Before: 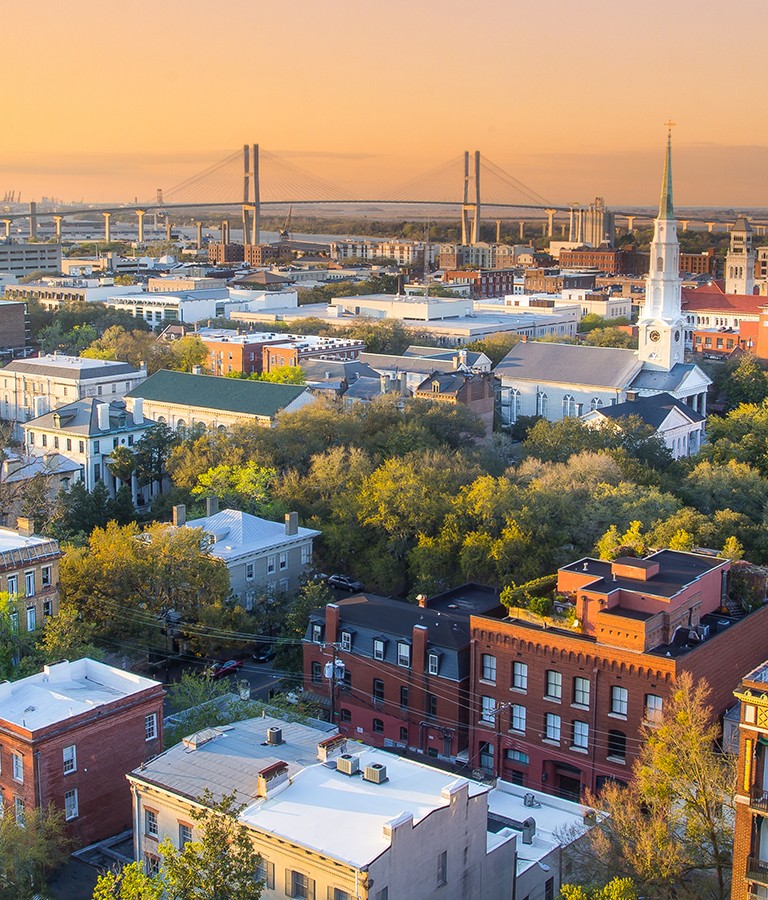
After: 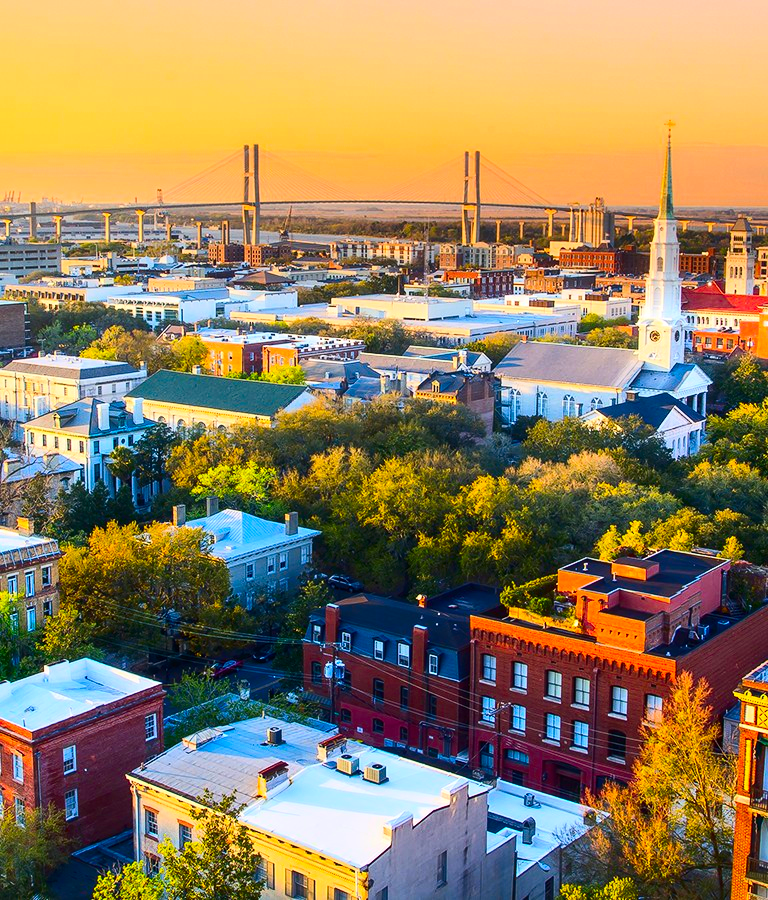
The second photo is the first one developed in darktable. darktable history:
contrast brightness saturation: contrast 0.264, brightness 0.011, saturation 0.877
